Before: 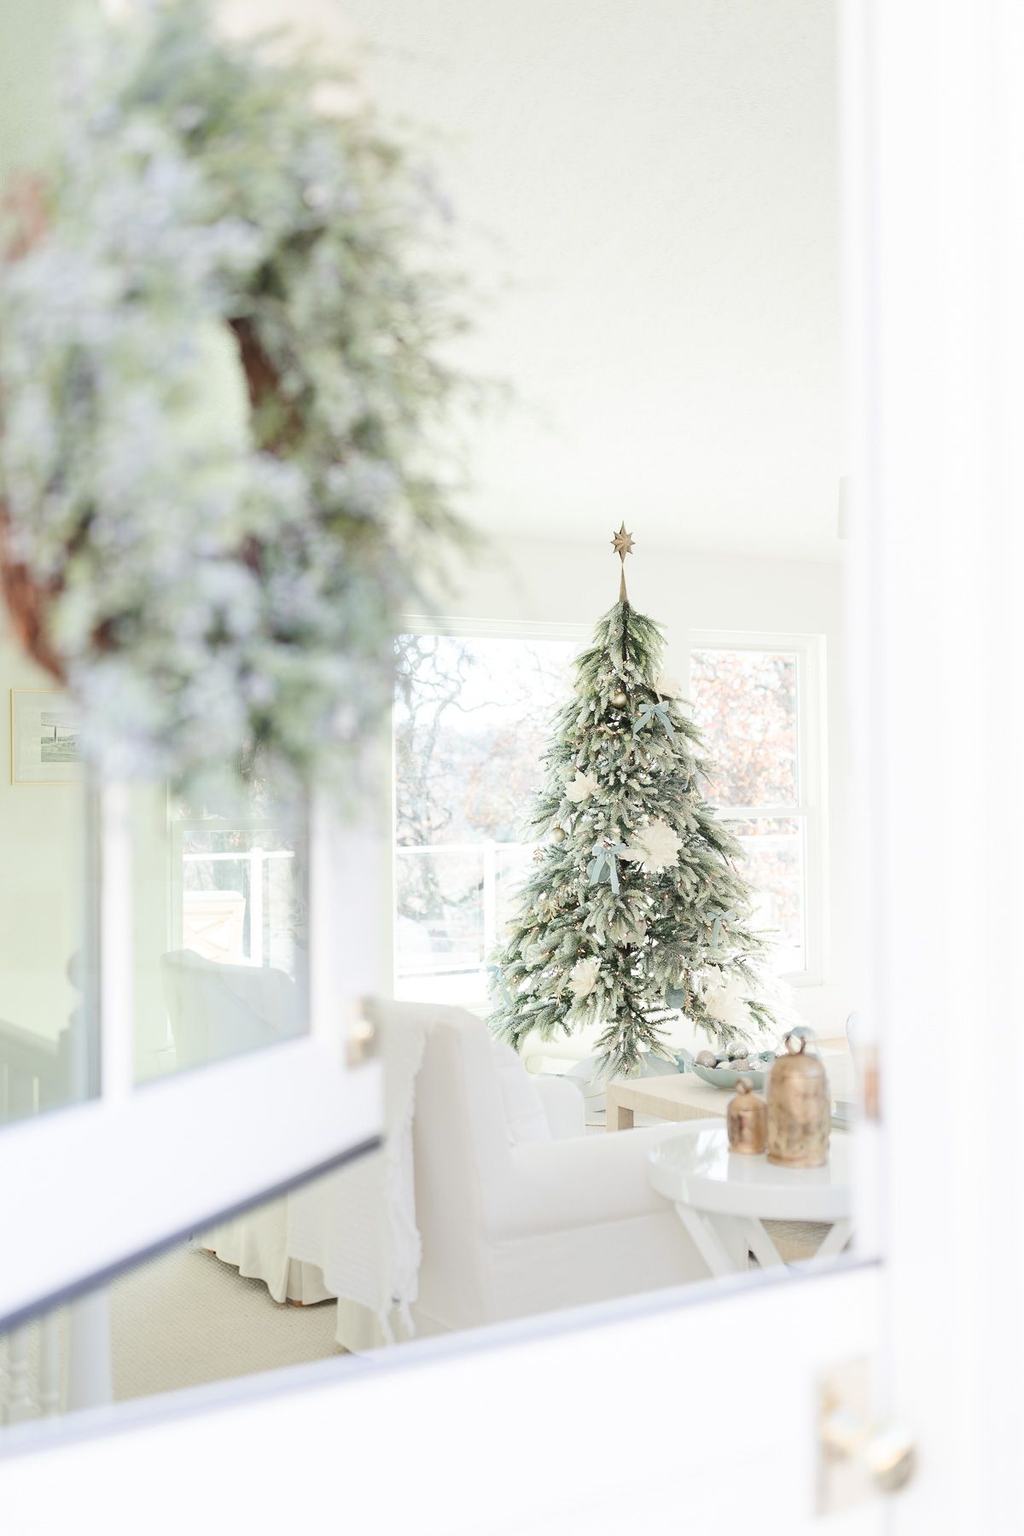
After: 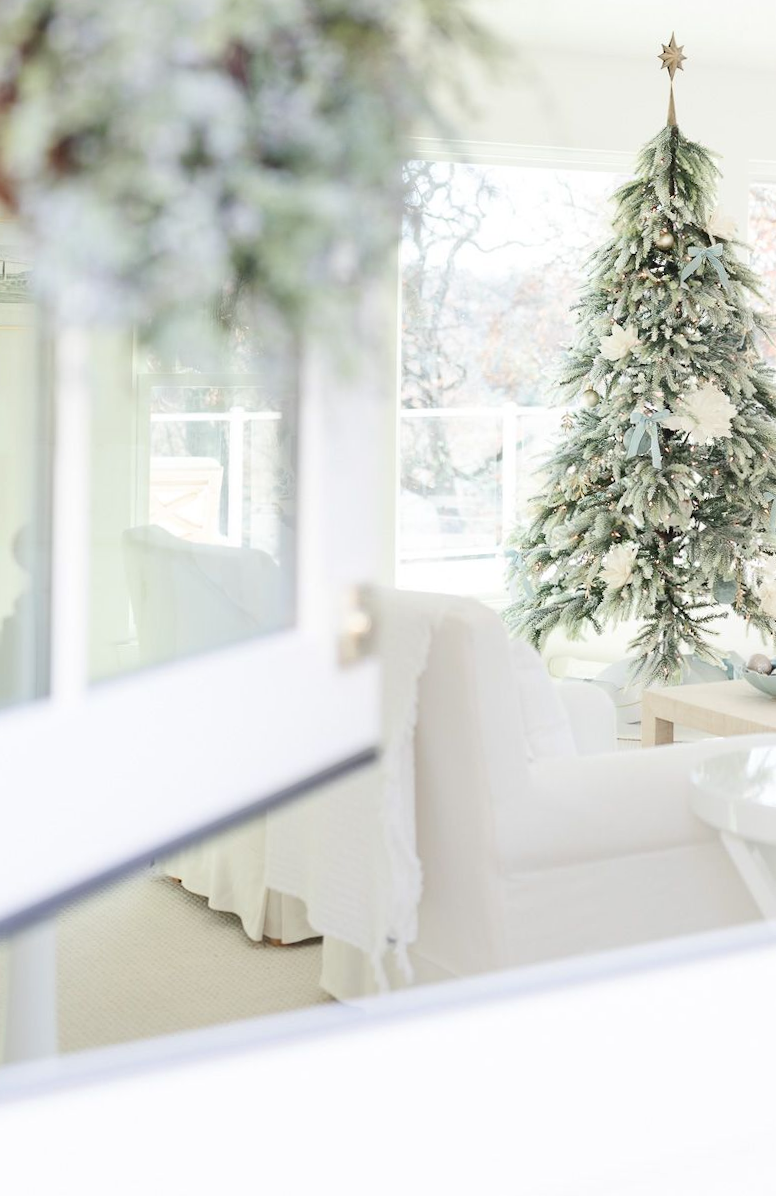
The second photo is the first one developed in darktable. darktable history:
crop and rotate: angle -0.965°, left 4.046%, top 31.879%, right 29.582%
